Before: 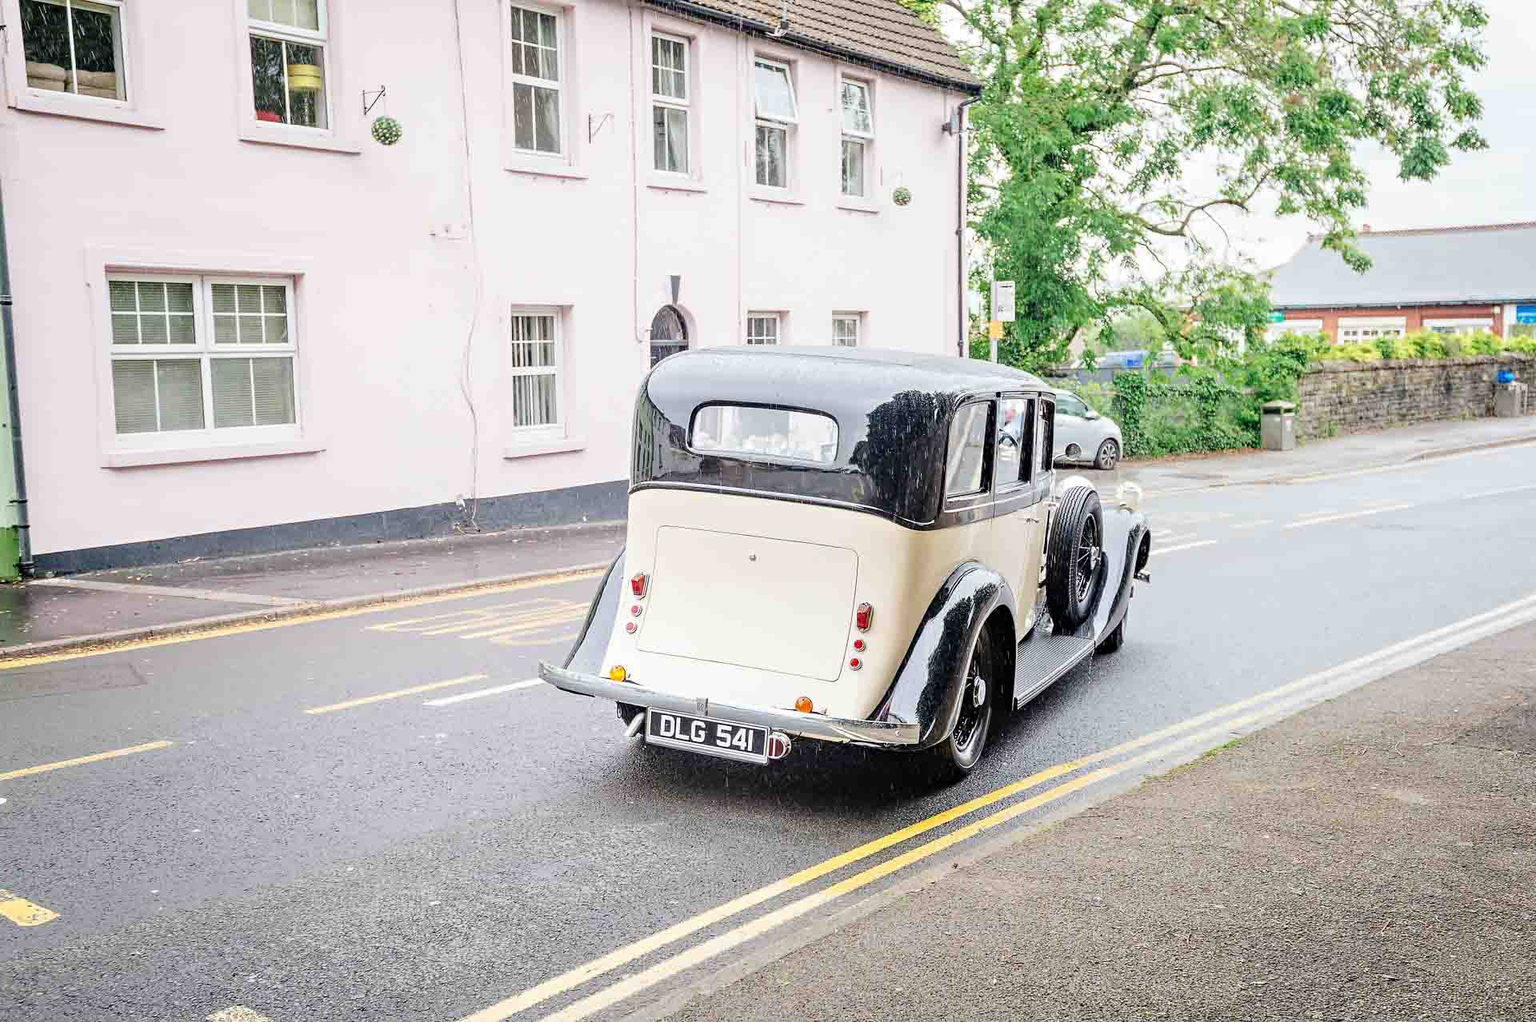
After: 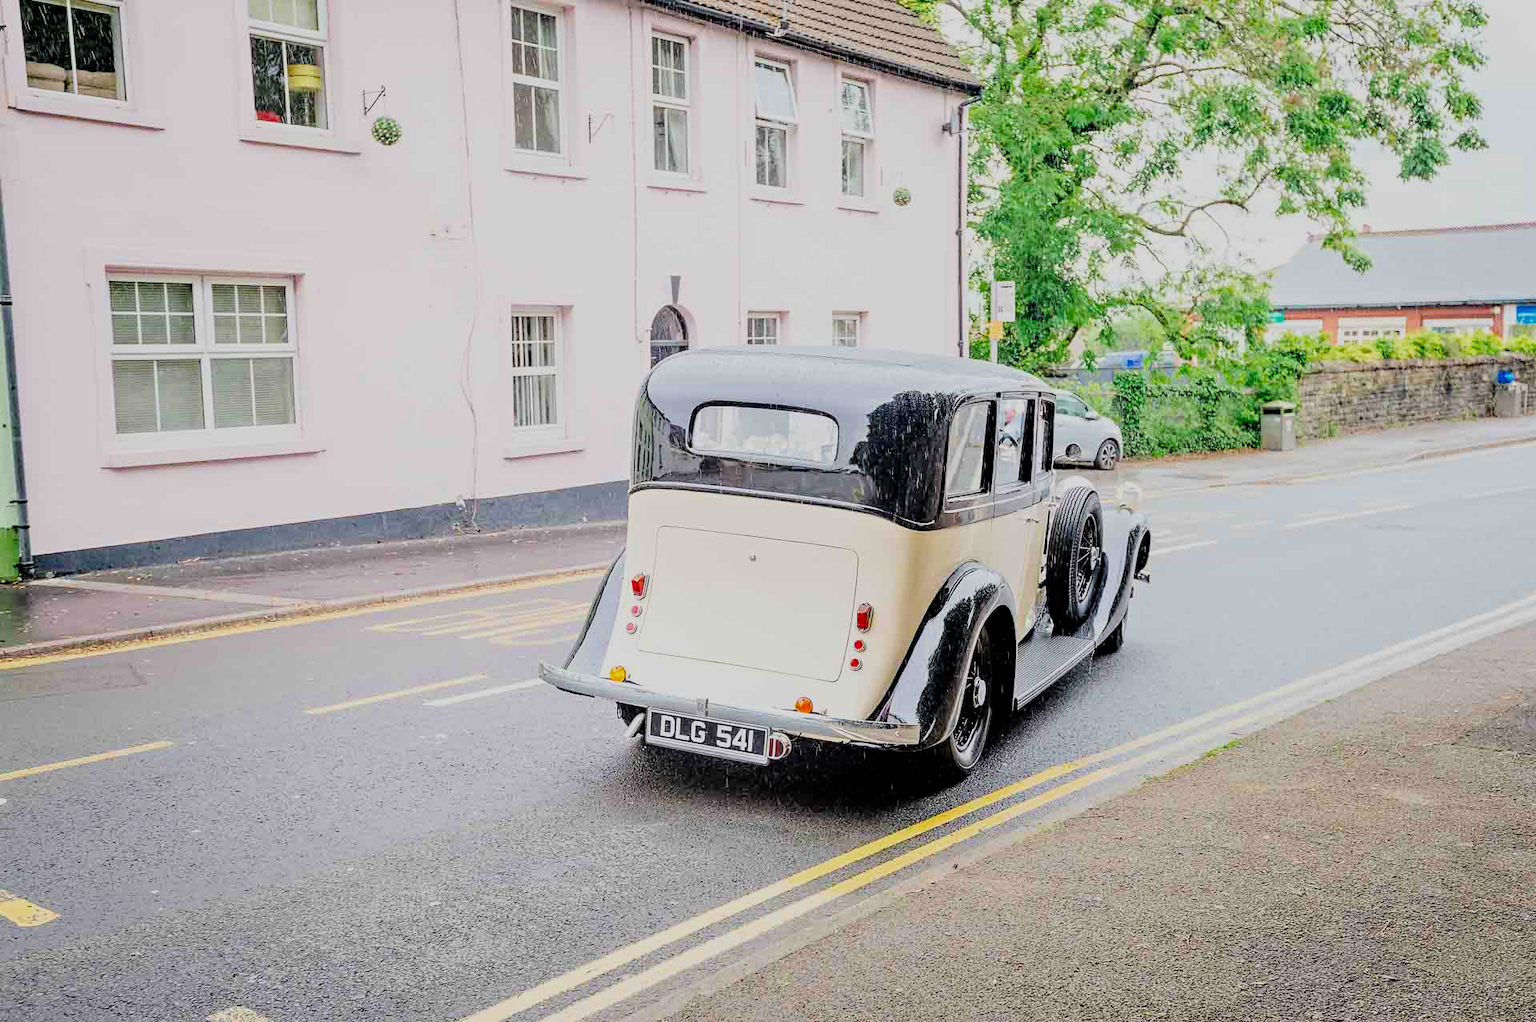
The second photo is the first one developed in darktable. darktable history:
filmic rgb: black relative exposure -7.71 EV, white relative exposure 4.39 EV, hardness 3.76, latitude 37.23%, contrast 0.98, highlights saturation mix 9.75%, shadows ↔ highlights balance 4.76%, color science v4 (2020), iterations of high-quality reconstruction 0
